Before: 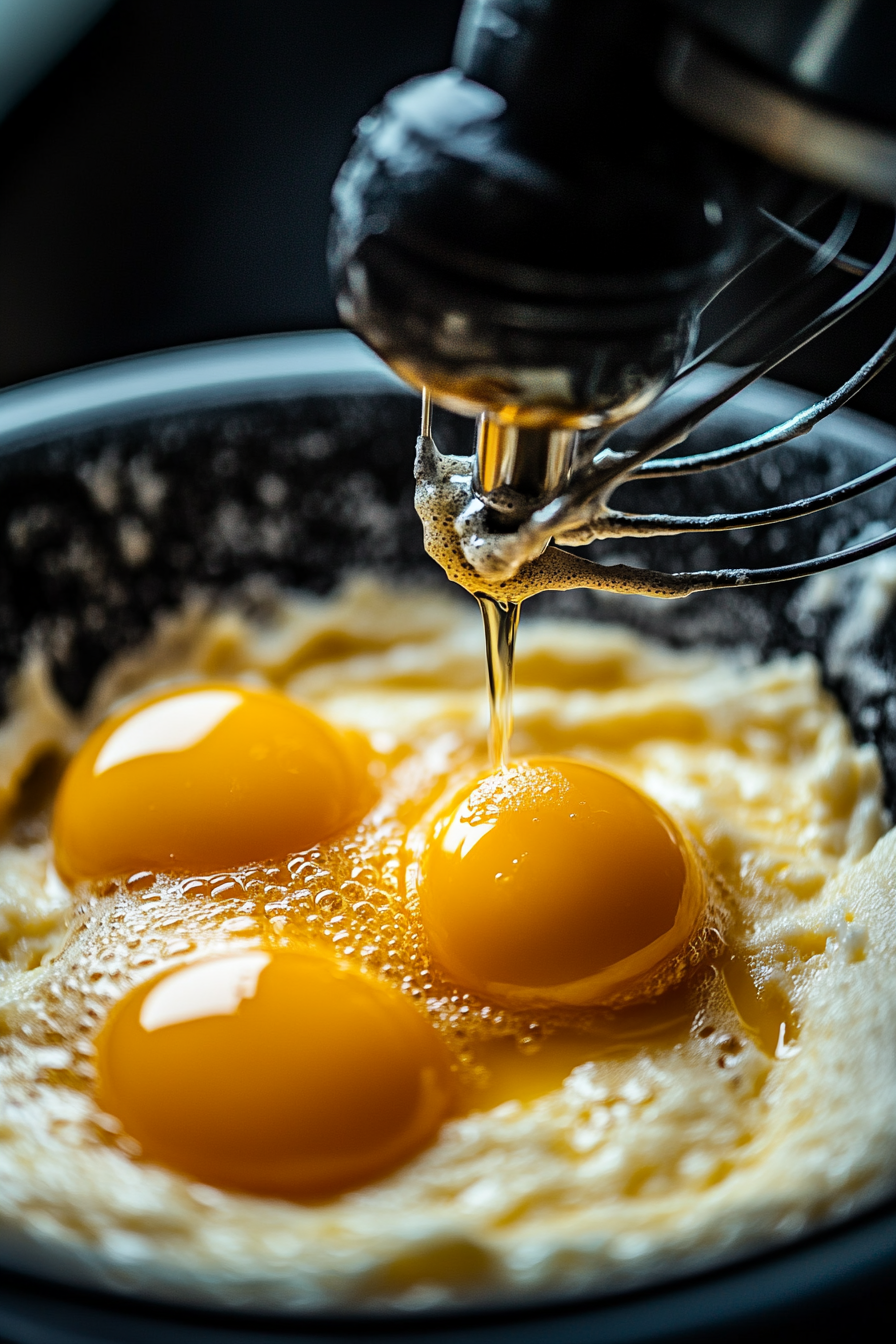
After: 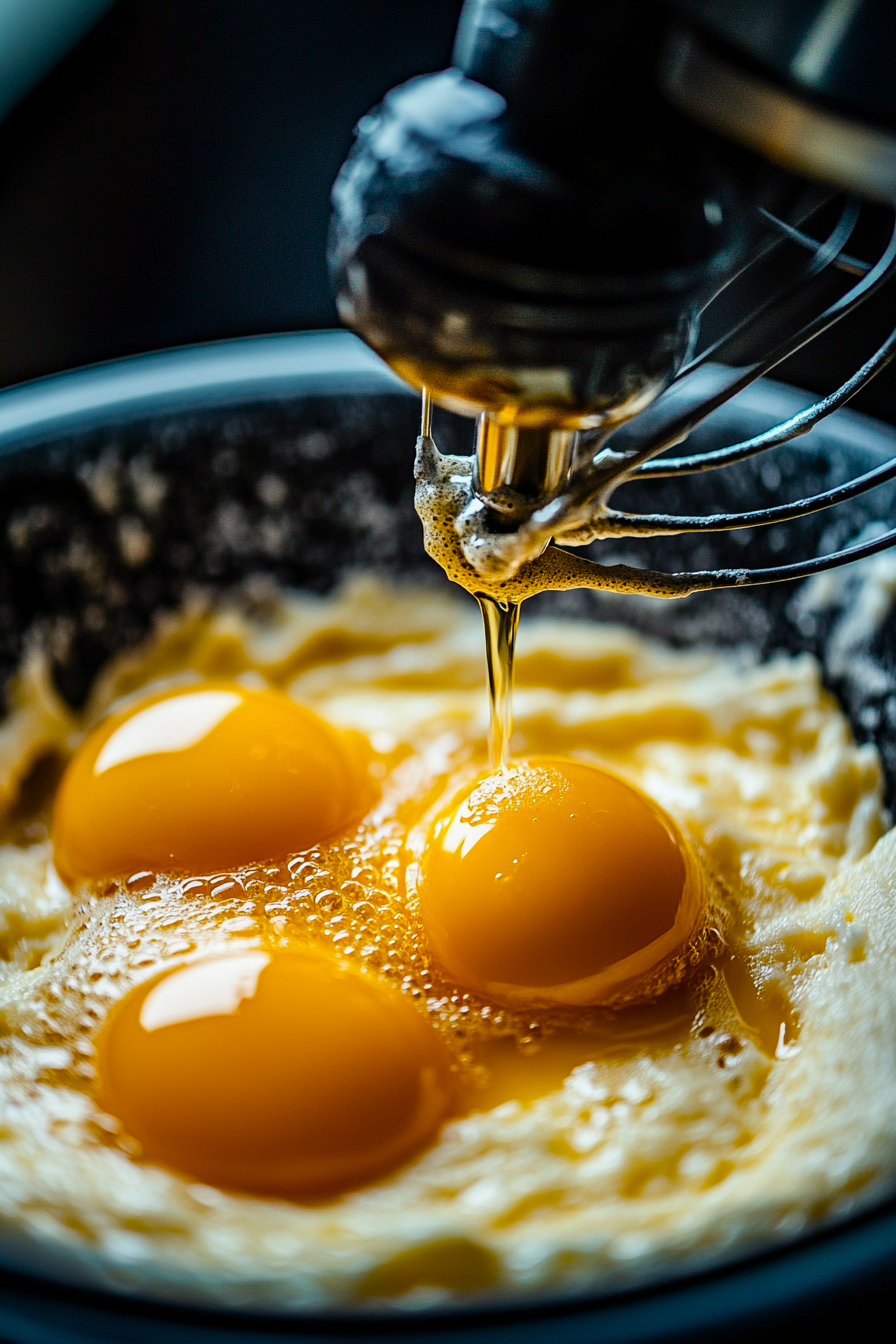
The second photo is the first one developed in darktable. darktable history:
color balance rgb: perceptual saturation grading › global saturation 45.714%, perceptual saturation grading › highlights -50.296%, perceptual saturation grading › shadows 31.057%, perceptual brilliance grading › global brilliance 2.411%, perceptual brilliance grading › highlights -3.794%, global vibrance 20%
